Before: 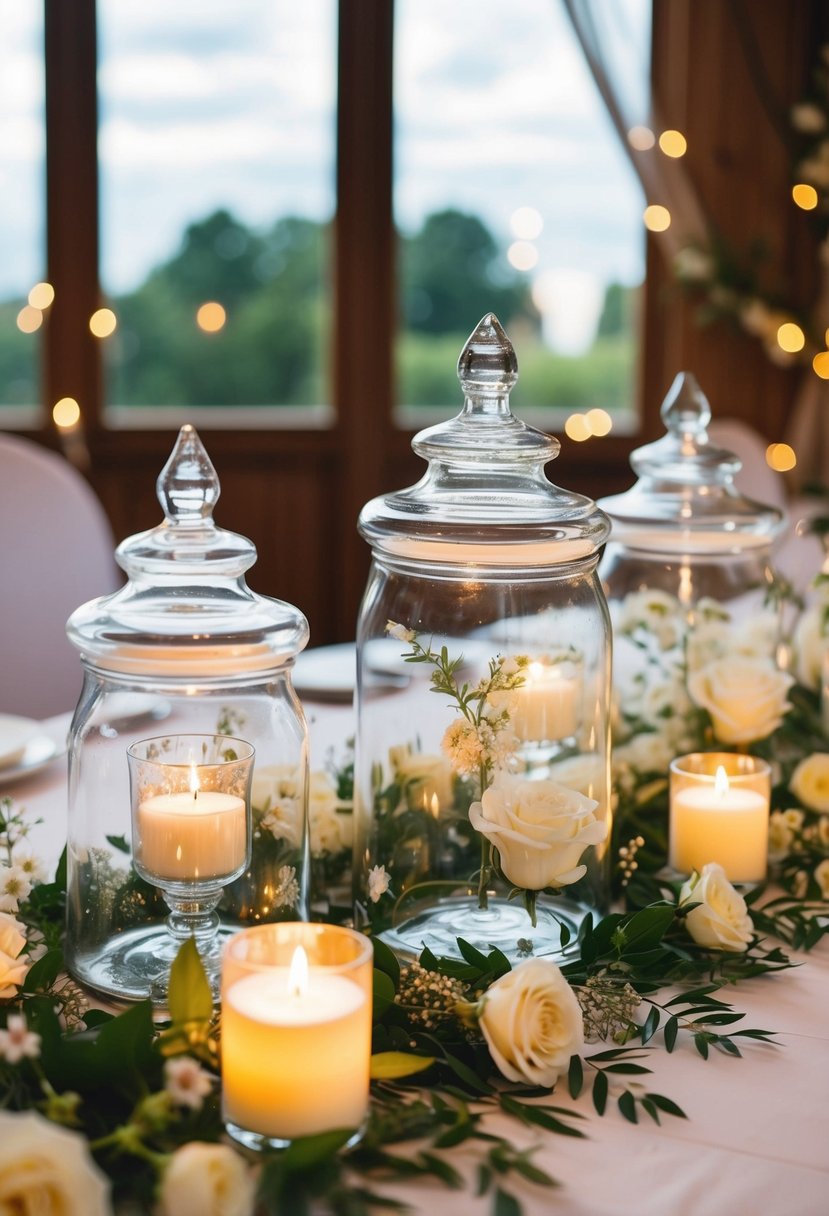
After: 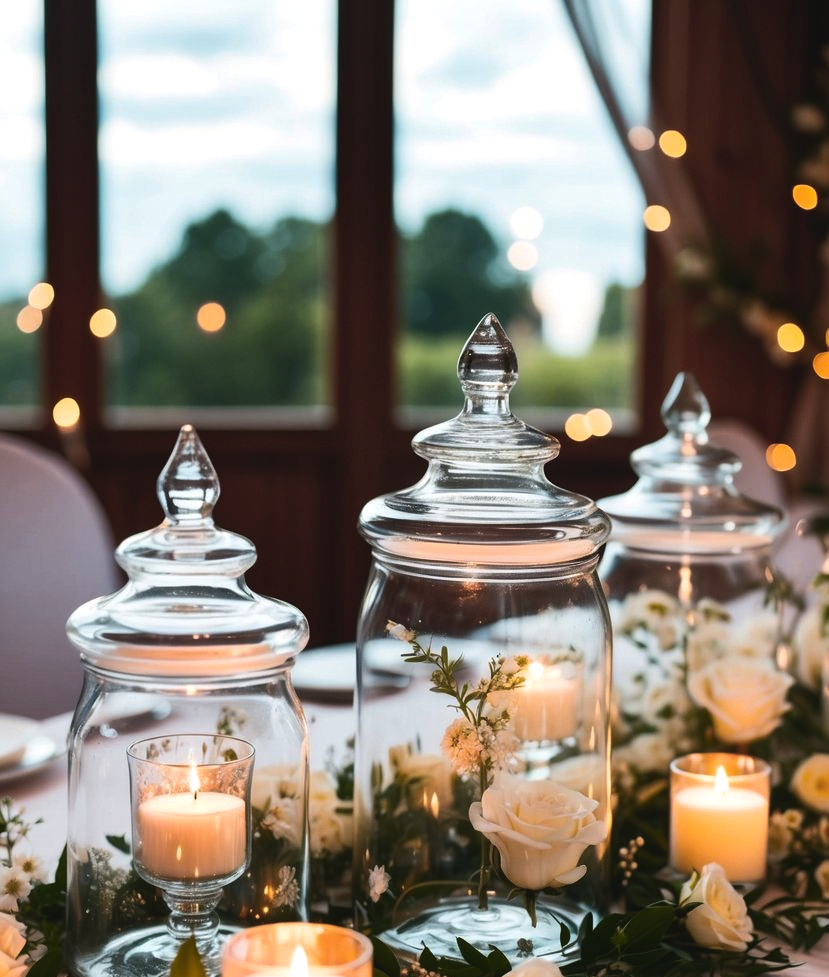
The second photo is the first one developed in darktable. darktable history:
color balance rgb: global offset › luminance 0.723%, perceptual saturation grading › global saturation 19.404%, hue shift -12.24°, perceptual brilliance grading › highlights 3.674%, perceptual brilliance grading › mid-tones -17.575%, perceptual brilliance grading › shadows -41.501%
crop: bottom 19.647%
